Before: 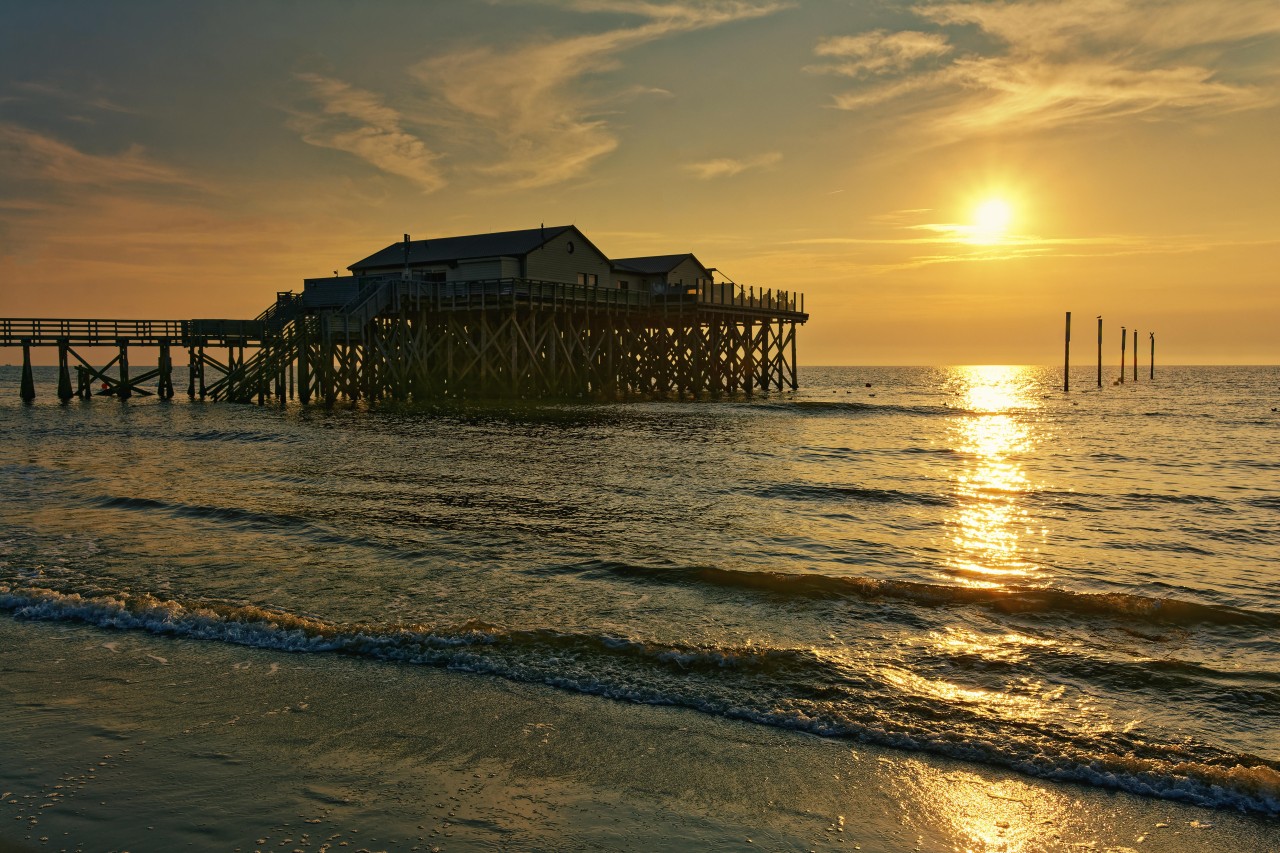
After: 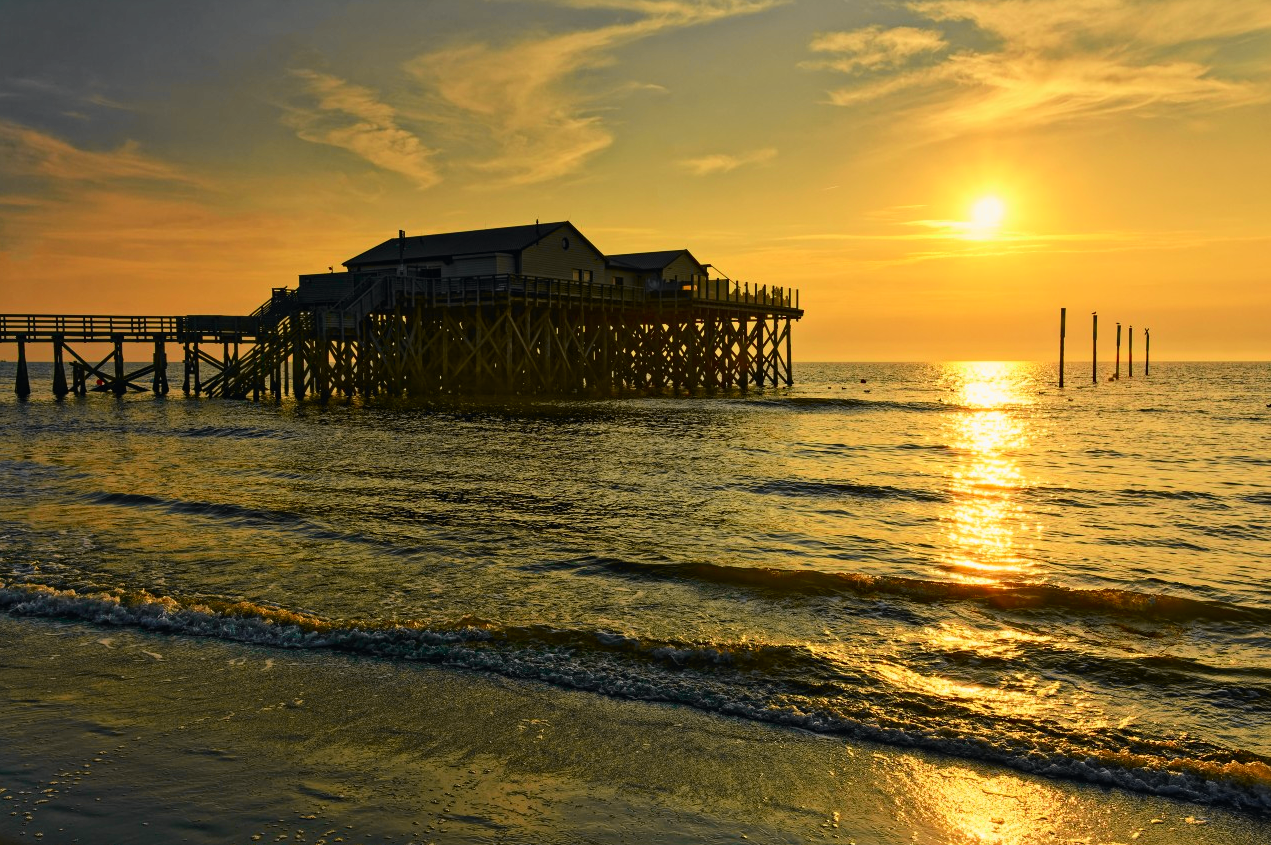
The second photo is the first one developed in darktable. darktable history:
crop: left 0.434%, top 0.485%, right 0.244%, bottom 0.386%
tone curve: curves: ch0 [(0, 0) (0.071, 0.047) (0.266, 0.26) (0.491, 0.552) (0.753, 0.818) (1, 0.983)]; ch1 [(0, 0) (0.346, 0.307) (0.408, 0.369) (0.463, 0.443) (0.482, 0.493) (0.502, 0.5) (0.517, 0.518) (0.55, 0.573) (0.597, 0.641) (0.651, 0.709) (1, 1)]; ch2 [(0, 0) (0.346, 0.34) (0.434, 0.46) (0.485, 0.494) (0.5, 0.494) (0.517, 0.506) (0.535, 0.545) (0.583, 0.634) (0.625, 0.686) (1, 1)], color space Lab, independent channels, preserve colors none
